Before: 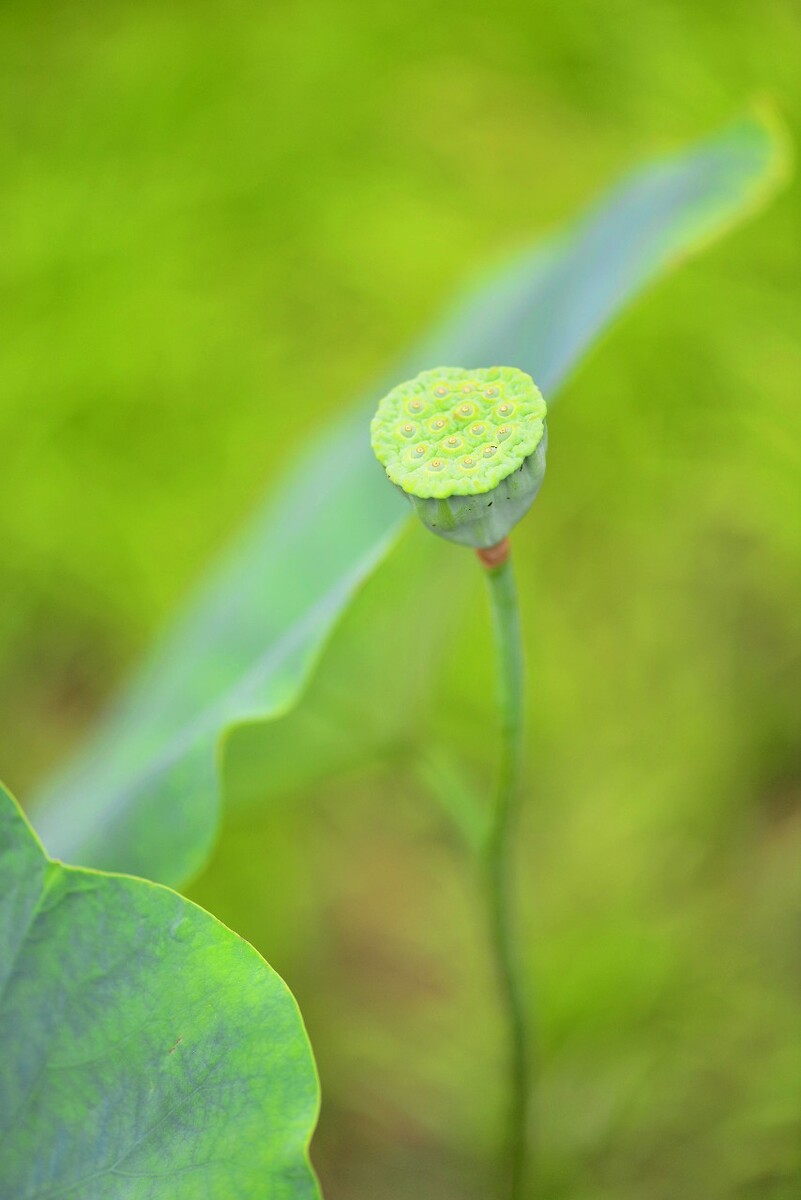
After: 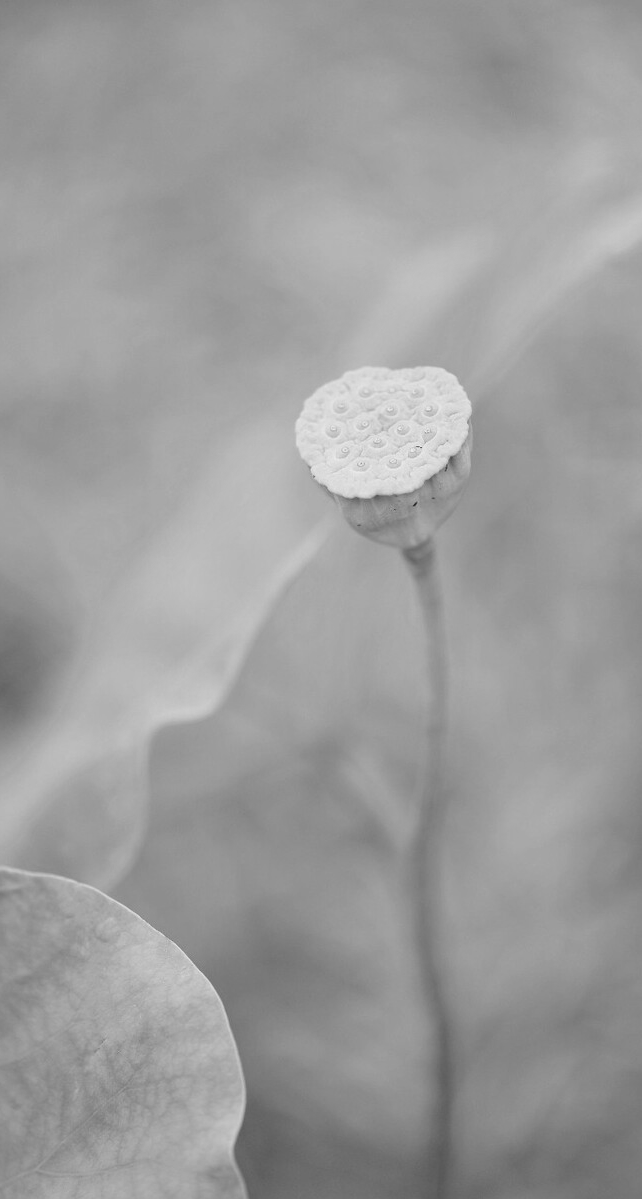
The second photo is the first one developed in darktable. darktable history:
monochrome: on, module defaults
color balance: mode lift, gamma, gain (sRGB), lift [1.04, 1, 1, 0.97], gamma [1.01, 1, 1, 0.97], gain [0.96, 1, 1, 0.97]
crop and rotate: left 9.597%, right 10.195%
